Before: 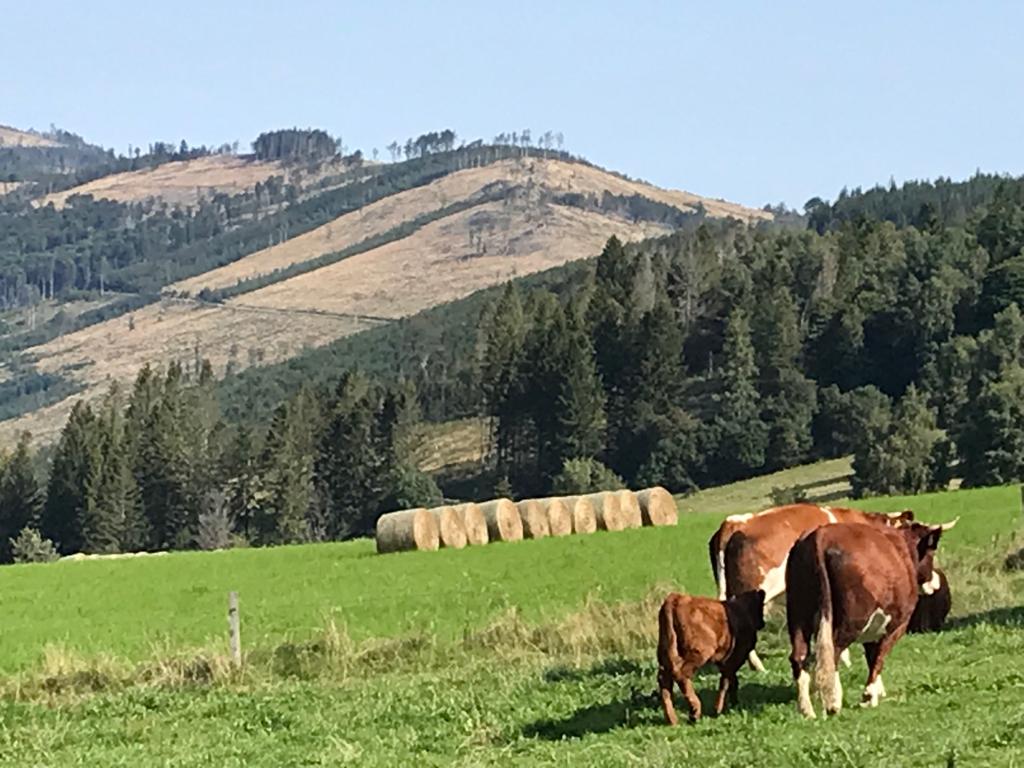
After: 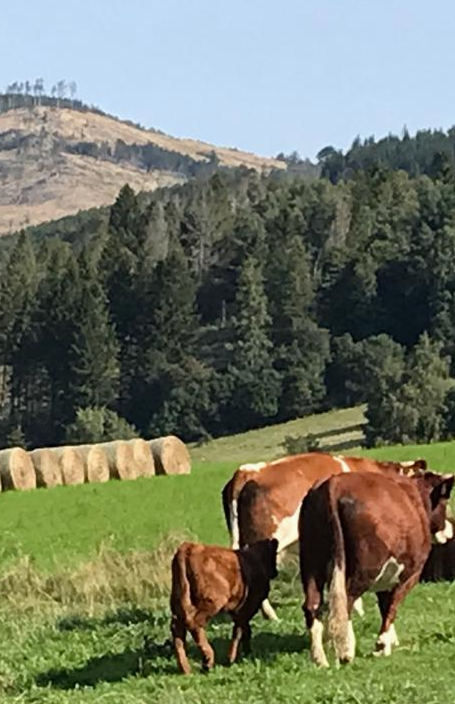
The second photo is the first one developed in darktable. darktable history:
crop: left 47.582%, top 6.73%, right 7.934%
exposure: exposure -0.069 EV, compensate highlight preservation false
